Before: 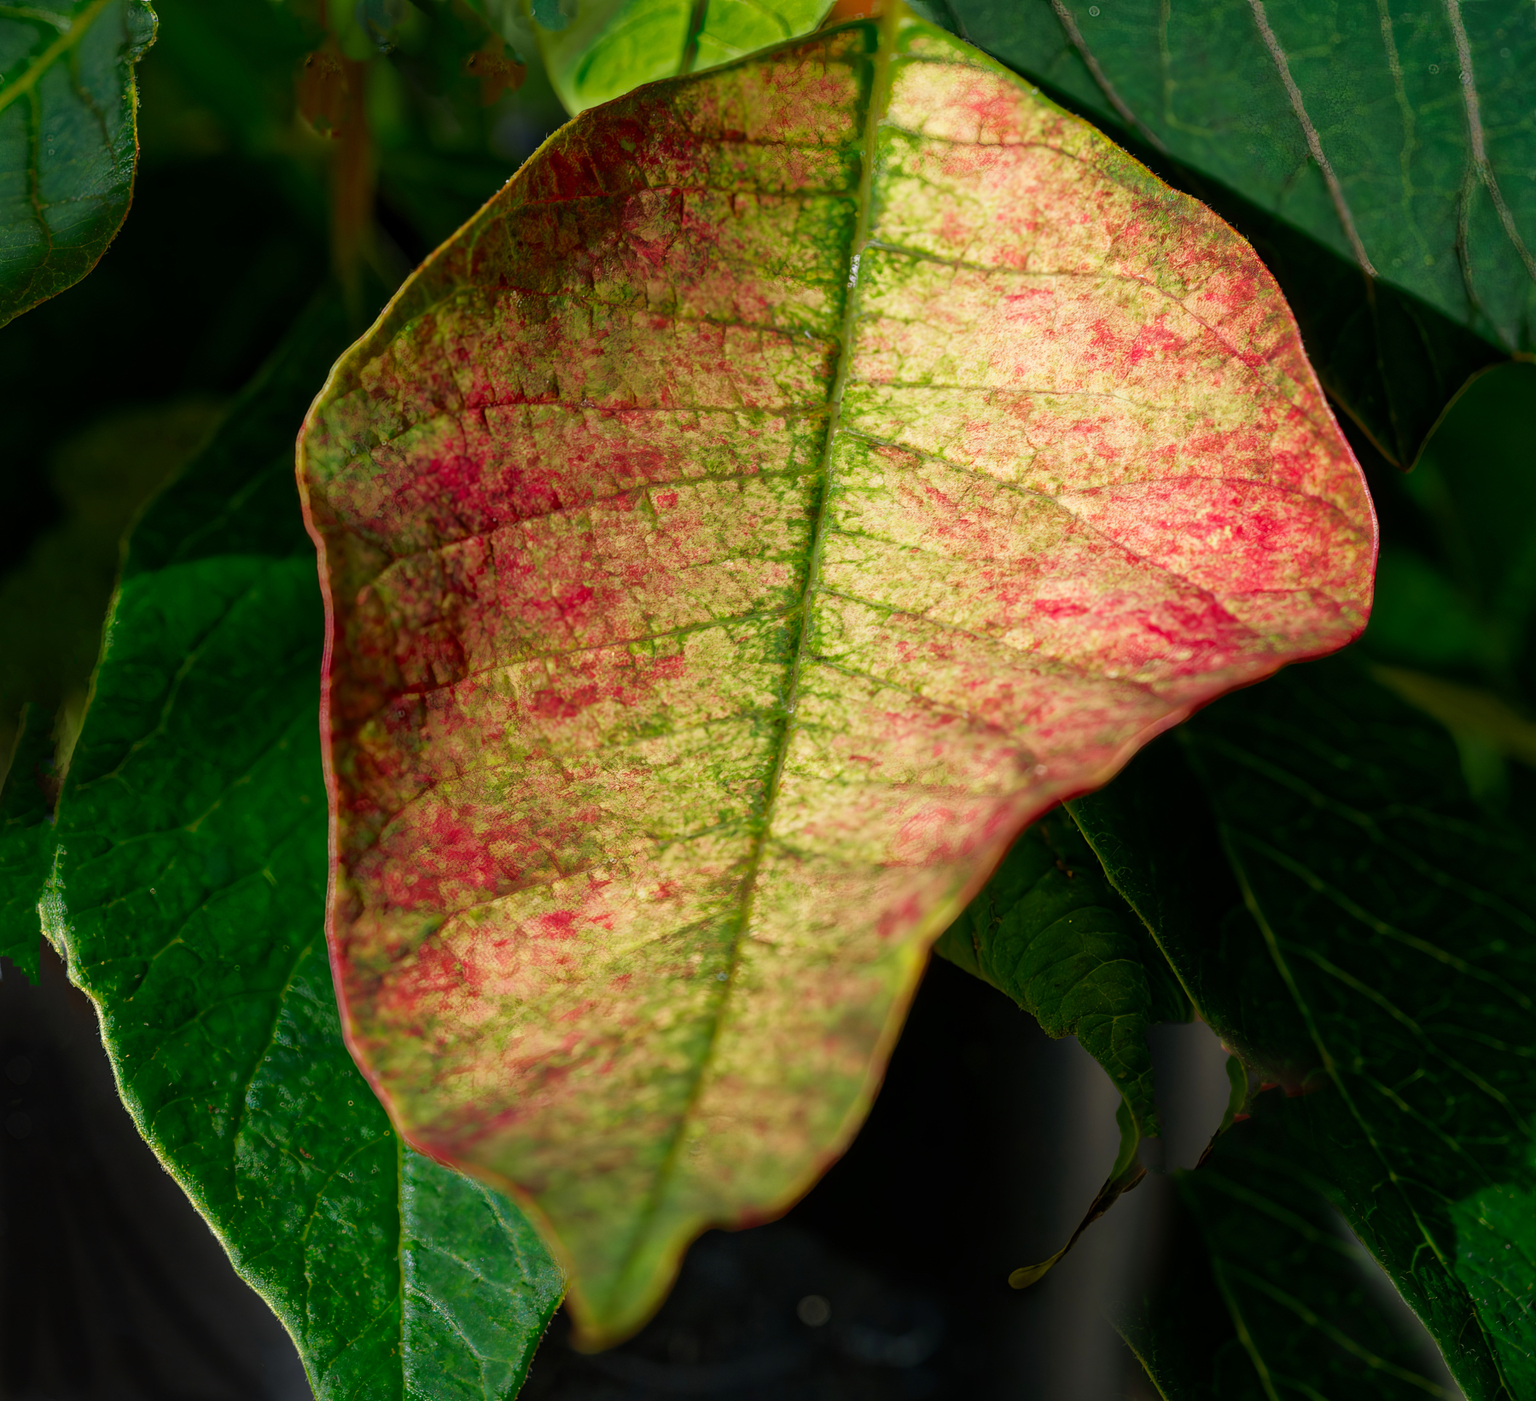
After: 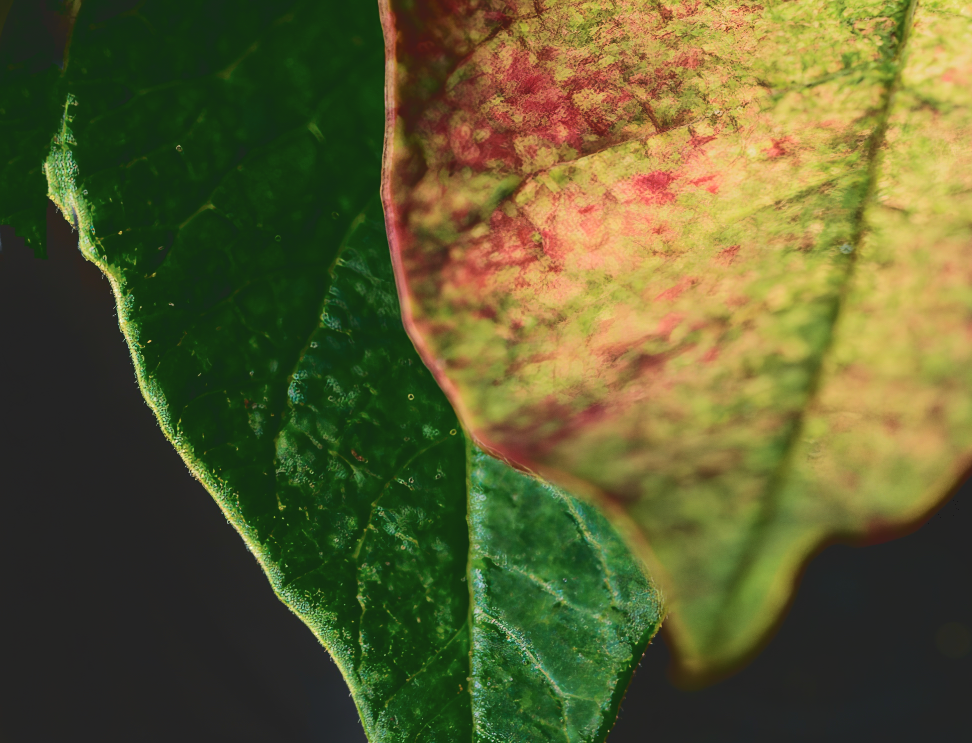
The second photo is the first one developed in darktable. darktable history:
tone curve: curves: ch0 [(0, 0) (0.003, 0.219) (0.011, 0.219) (0.025, 0.223) (0.044, 0.226) (0.069, 0.232) (0.1, 0.24) (0.136, 0.245) (0.177, 0.257) (0.224, 0.281) (0.277, 0.324) (0.335, 0.392) (0.399, 0.484) (0.468, 0.585) (0.543, 0.672) (0.623, 0.741) (0.709, 0.788) (0.801, 0.835) (0.898, 0.878) (1, 1)], color space Lab, independent channels, preserve colors none
velvia: on, module defaults
levels: levels [0.029, 0.545, 0.971]
crop and rotate: top 54.596%, right 45.96%, bottom 0.111%
